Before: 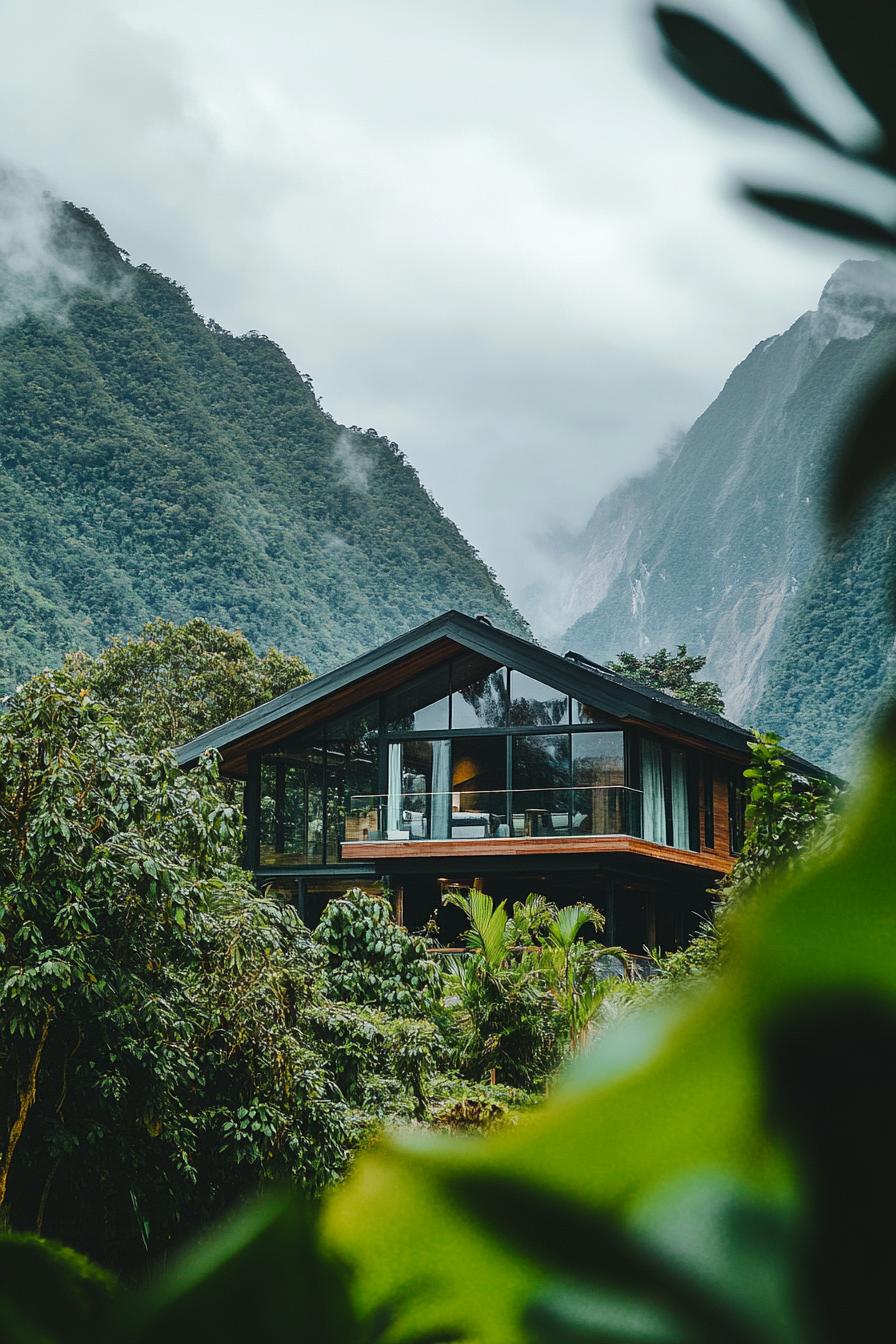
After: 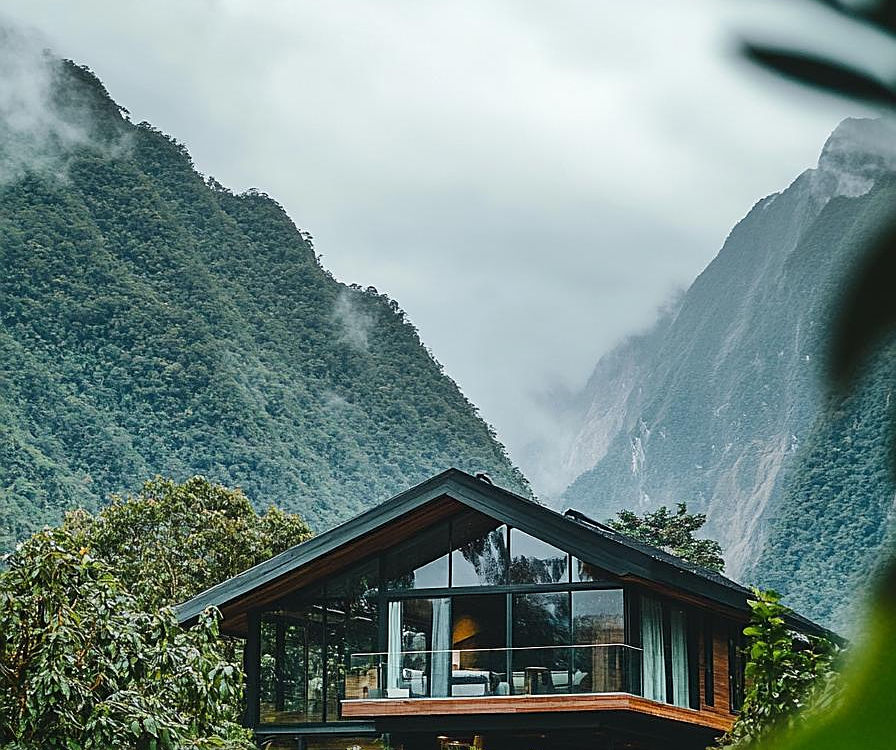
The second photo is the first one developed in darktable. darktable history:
crop and rotate: top 10.585%, bottom 33.539%
sharpen: on, module defaults
